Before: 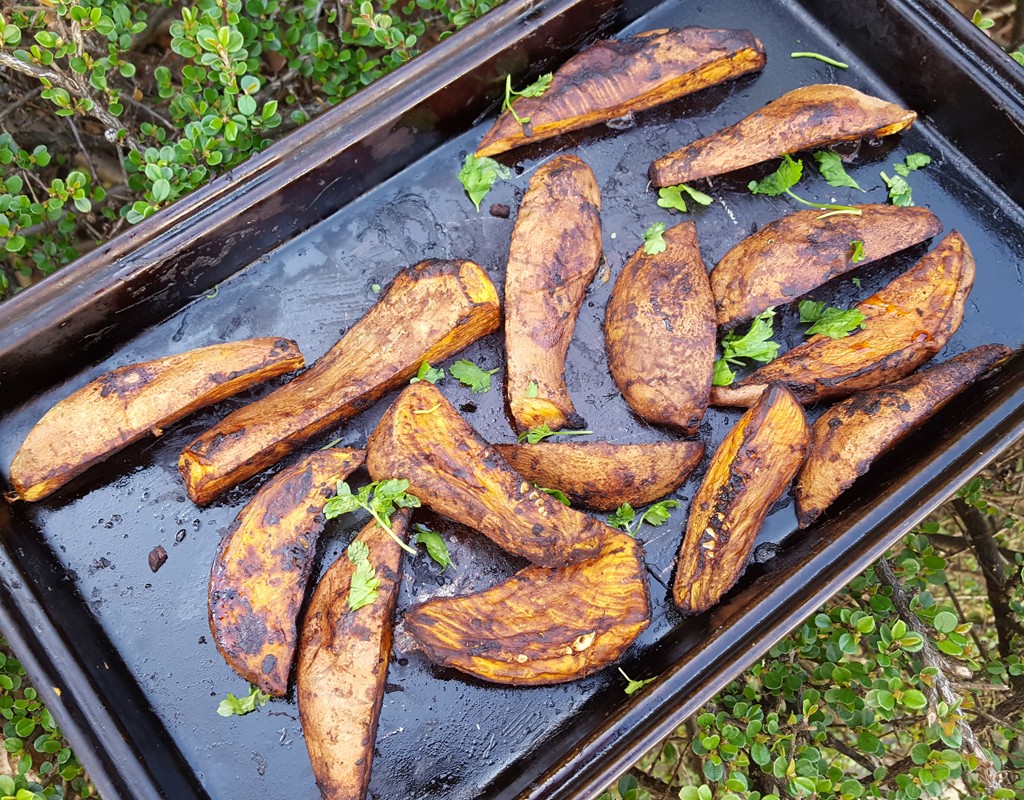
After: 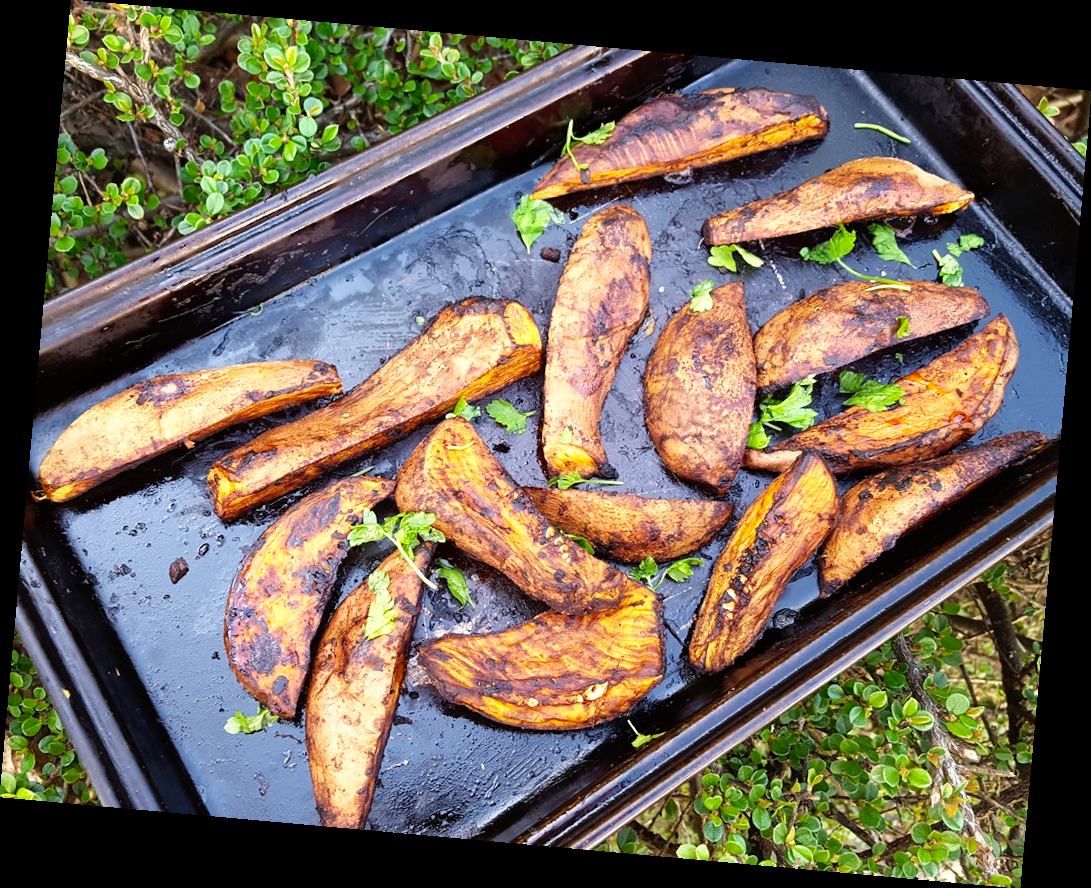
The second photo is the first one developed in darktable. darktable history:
tone curve: curves: ch0 [(0, 0) (0.003, 0.001) (0.011, 0.005) (0.025, 0.01) (0.044, 0.019) (0.069, 0.029) (0.1, 0.042) (0.136, 0.078) (0.177, 0.129) (0.224, 0.182) (0.277, 0.246) (0.335, 0.318) (0.399, 0.396) (0.468, 0.481) (0.543, 0.573) (0.623, 0.672) (0.709, 0.777) (0.801, 0.881) (0.898, 0.975) (1, 1)], preserve colors none
rotate and perspective: rotation 5.12°, automatic cropping off
